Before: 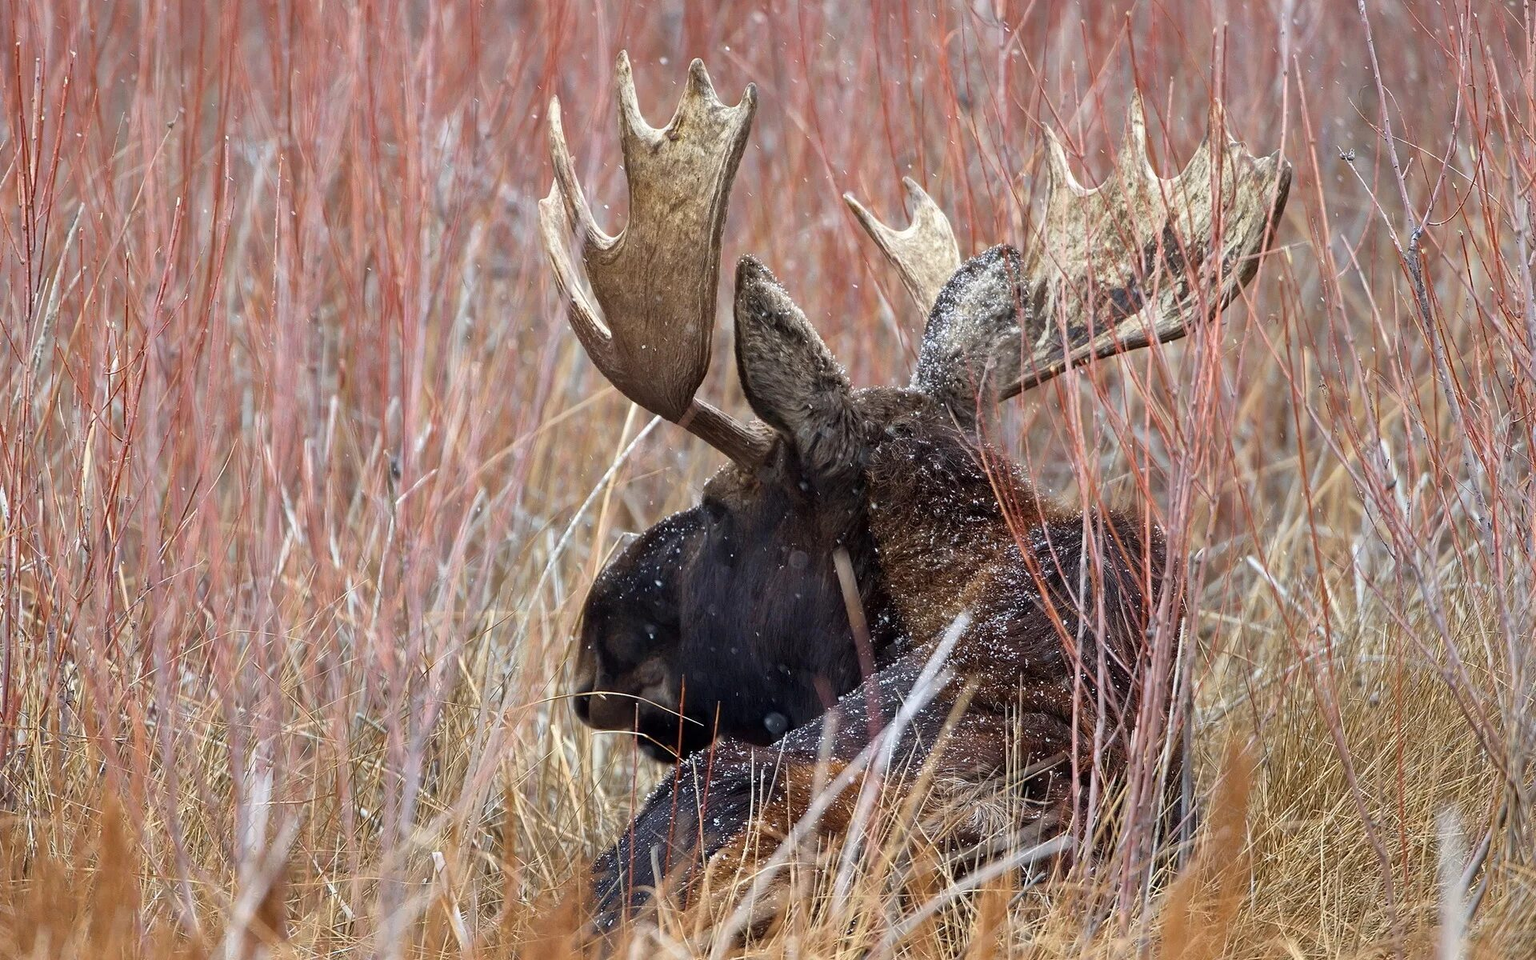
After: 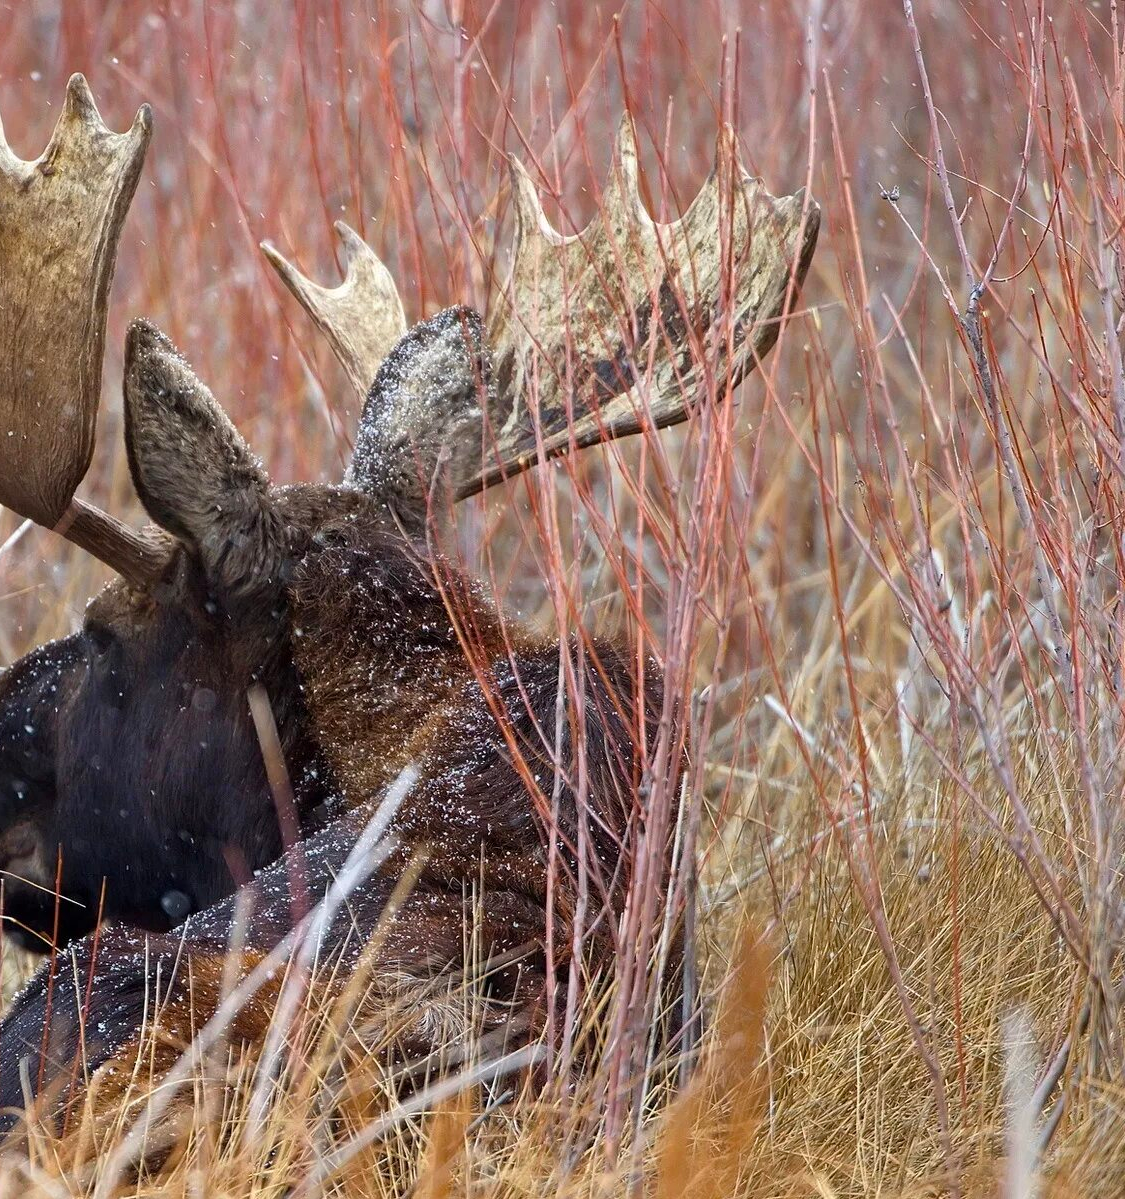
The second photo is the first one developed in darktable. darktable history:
crop: left 41.402%
color balance rgb: perceptual saturation grading › global saturation 10%, global vibrance 20%
